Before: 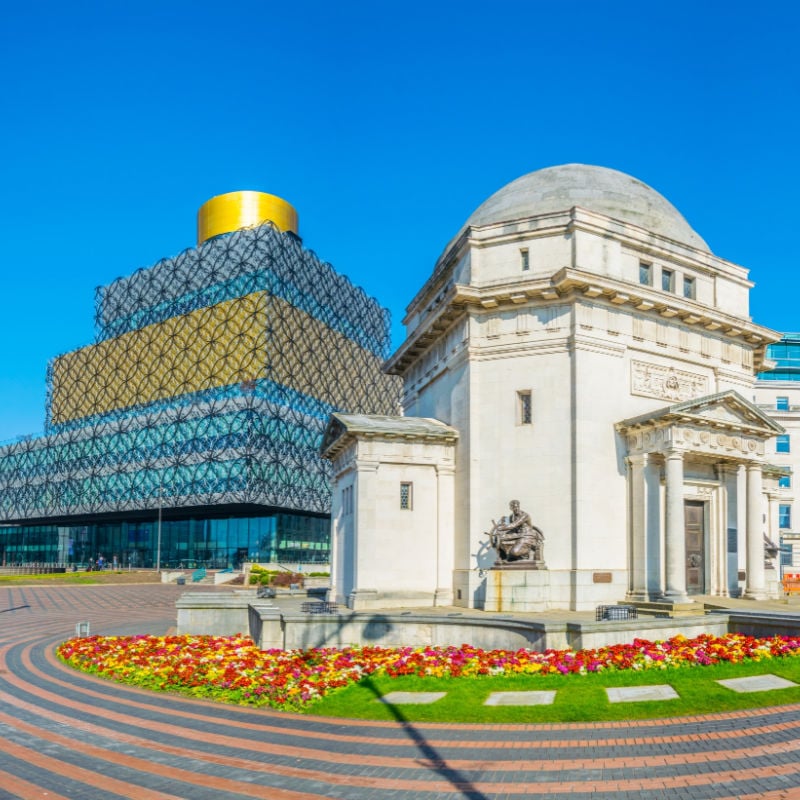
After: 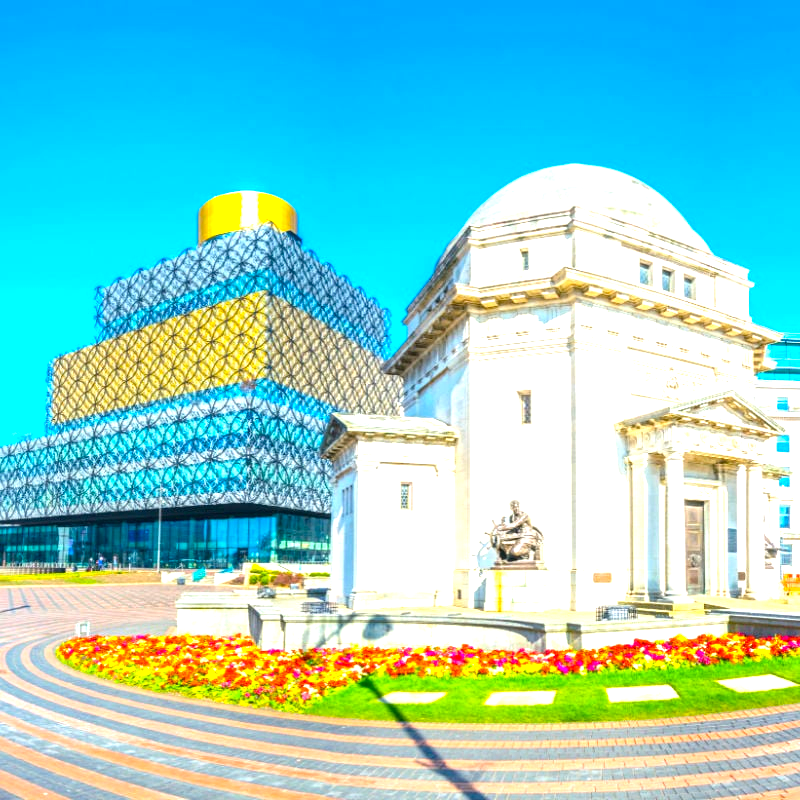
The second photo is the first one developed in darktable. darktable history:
exposure: black level correction 0, exposure 1.388 EV, compensate exposure bias true, compensate highlight preservation false
color balance rgb: perceptual saturation grading › global saturation 20%, global vibrance 20%
